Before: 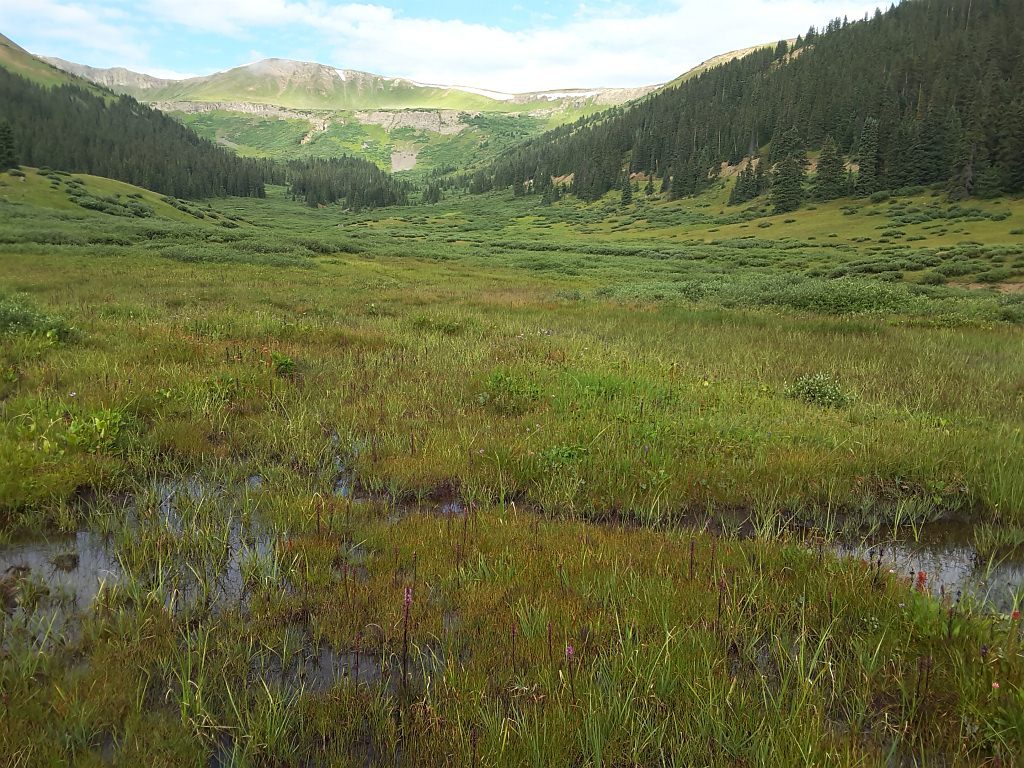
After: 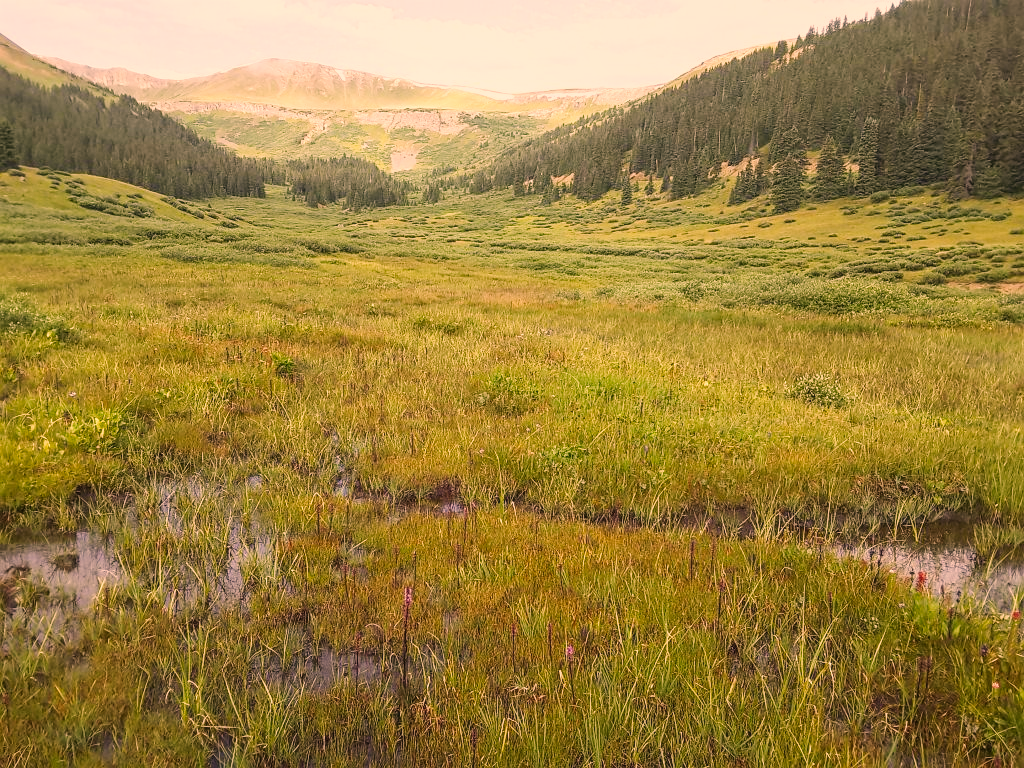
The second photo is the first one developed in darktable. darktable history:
contrast brightness saturation: contrast -0.096, saturation -0.103
local contrast: on, module defaults
tone curve: curves: ch0 [(0, 0) (0.003, 0.003) (0.011, 0.014) (0.025, 0.033) (0.044, 0.06) (0.069, 0.096) (0.1, 0.132) (0.136, 0.174) (0.177, 0.226) (0.224, 0.282) (0.277, 0.352) (0.335, 0.435) (0.399, 0.524) (0.468, 0.615) (0.543, 0.695) (0.623, 0.771) (0.709, 0.835) (0.801, 0.894) (0.898, 0.944) (1, 1)], preserve colors none
color correction: highlights a* 21.74, highlights b* 22.51
